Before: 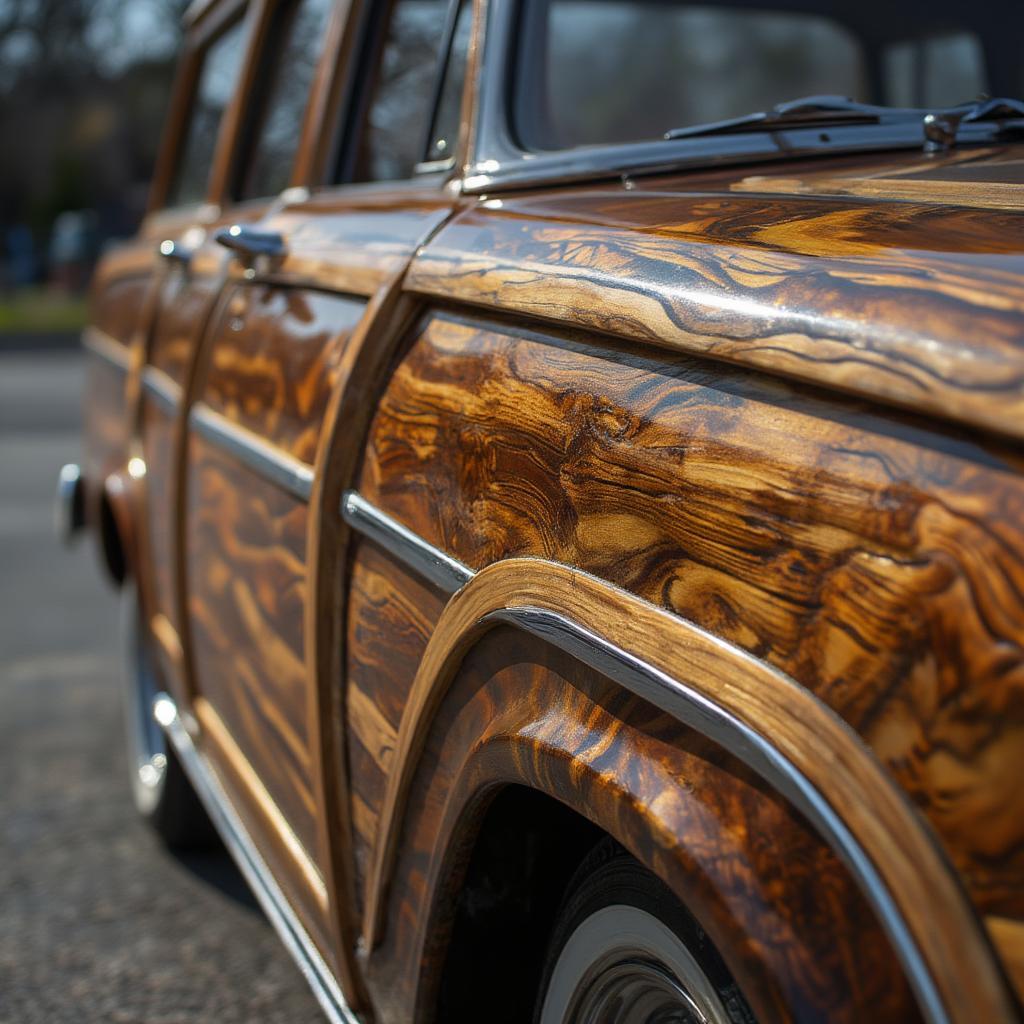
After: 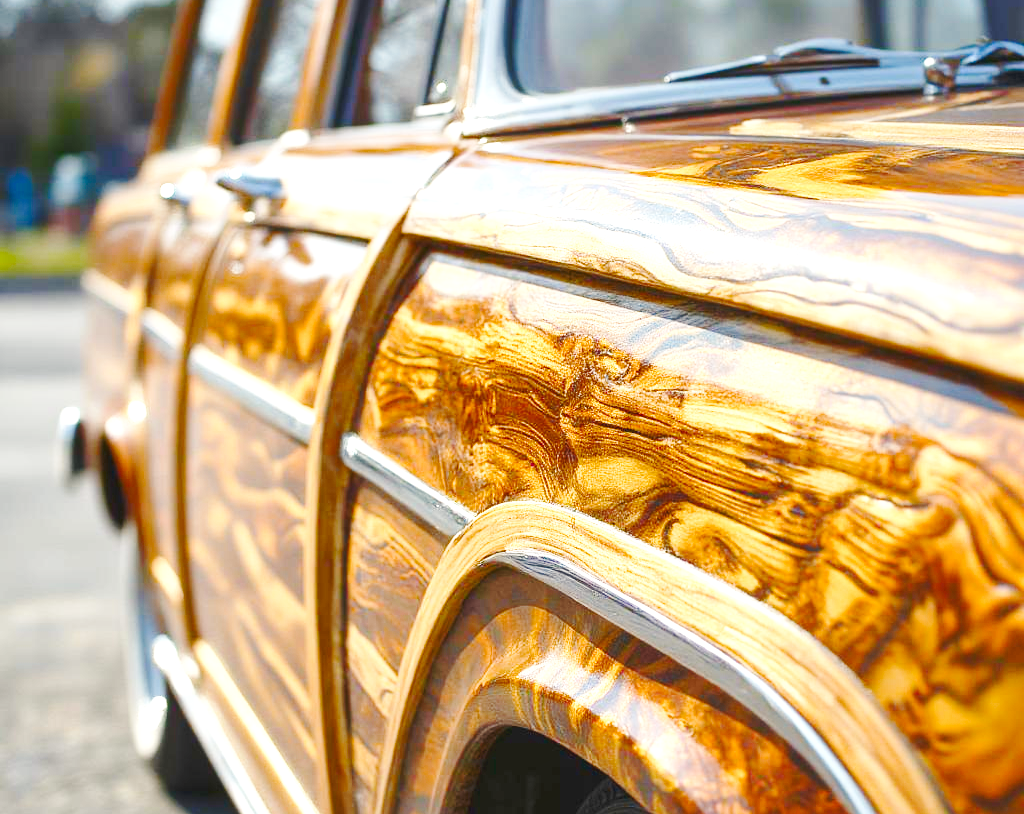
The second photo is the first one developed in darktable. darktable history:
shadows and highlights: radius 336.62, shadows 28.54, soften with gaussian
color balance rgb: highlights gain › chroma 3.092%, highlights gain › hue 78.07°, perceptual saturation grading › global saturation 20%, perceptual saturation grading › highlights -25.254%, perceptual saturation grading › shadows 49.908%
base curve: curves: ch0 [(0, 0.007) (0.028, 0.063) (0.121, 0.311) (0.46, 0.743) (0.859, 0.957) (1, 1)], preserve colors none
crop and rotate: top 5.661%, bottom 14.829%
exposure: black level correction 0, exposure 1.691 EV, compensate exposure bias true, compensate highlight preservation false
